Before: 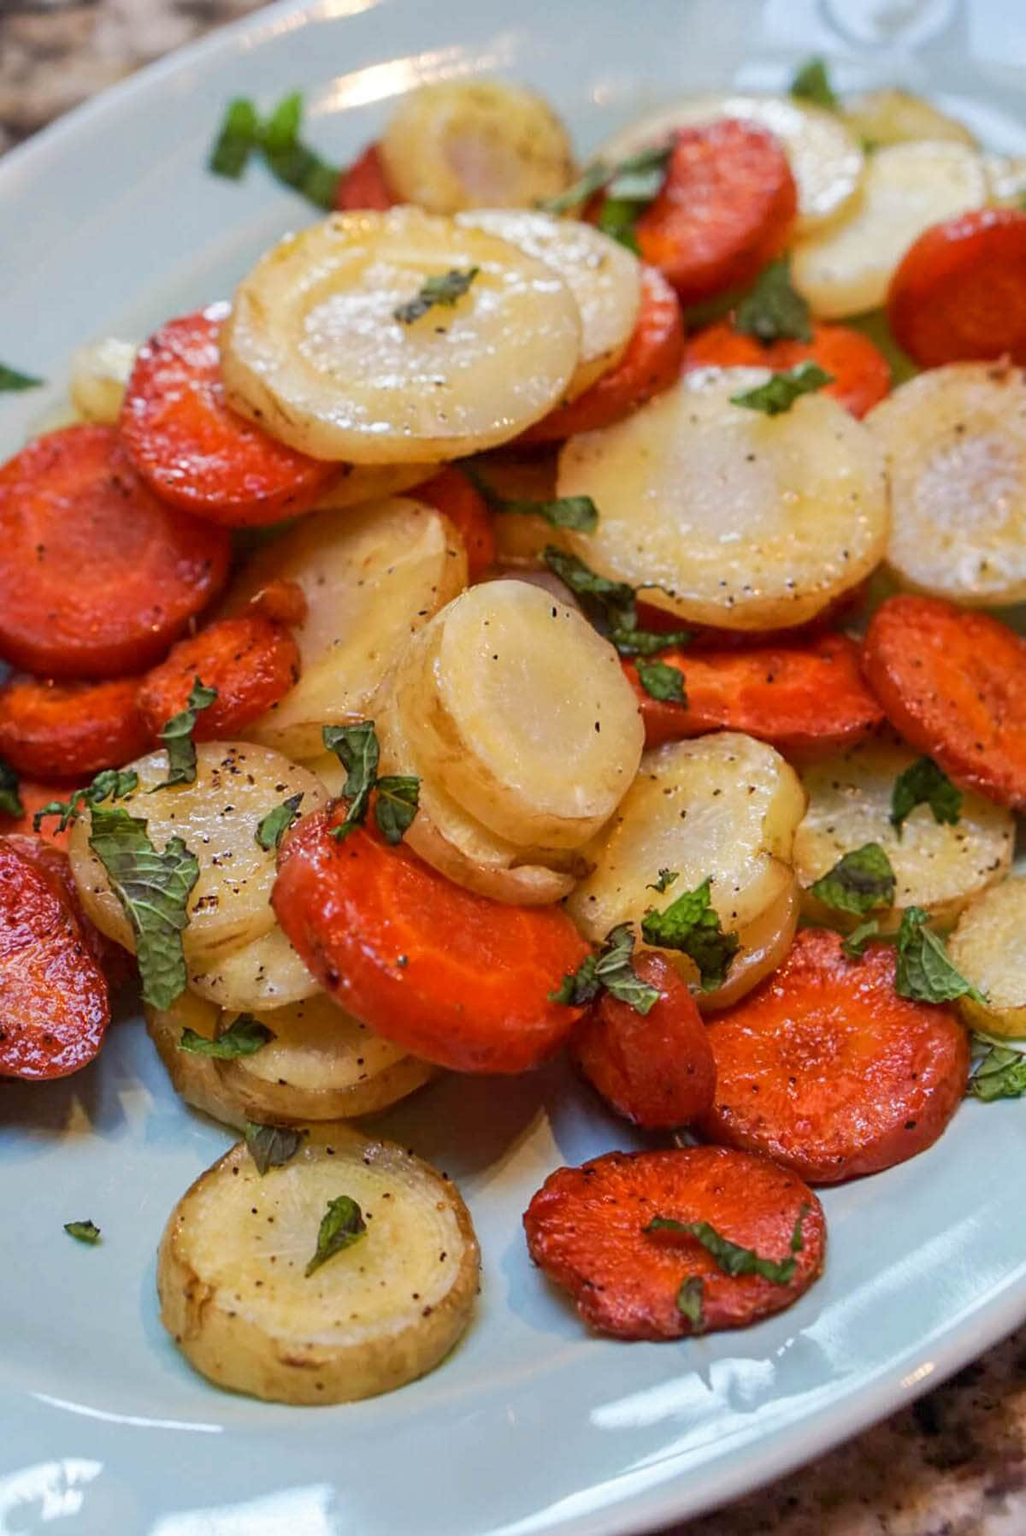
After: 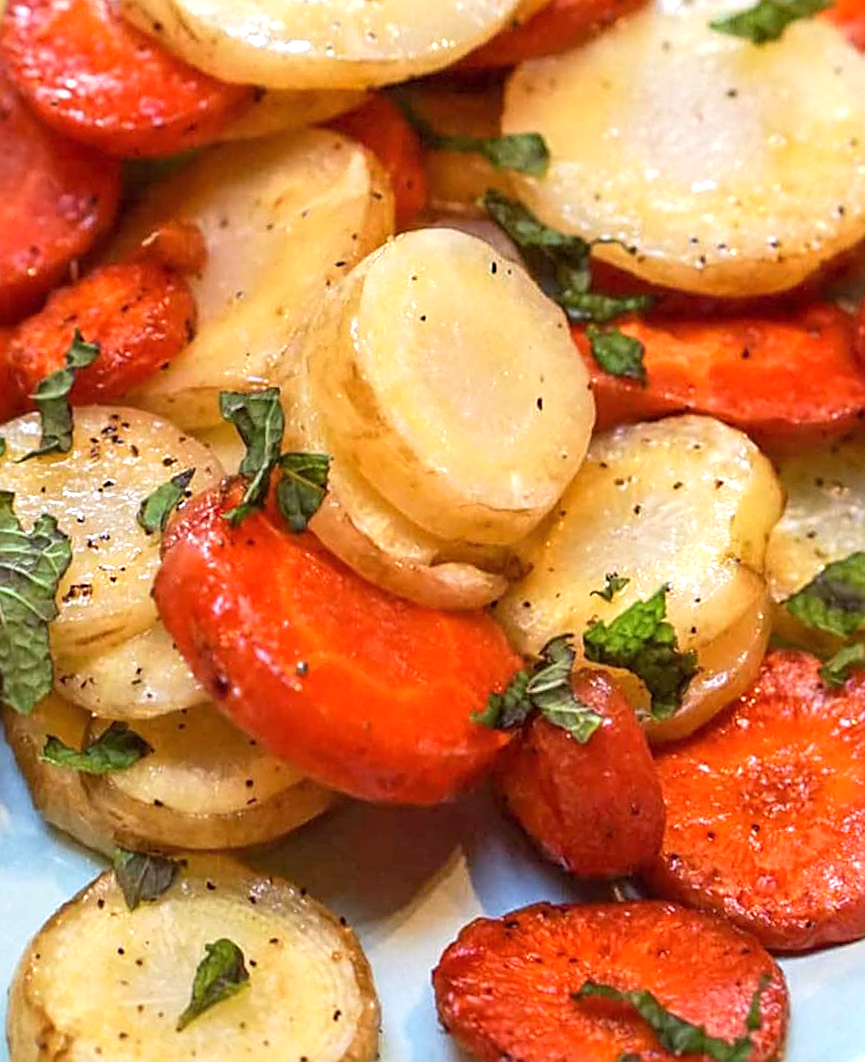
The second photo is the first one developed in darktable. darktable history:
crop and rotate: angle -3.37°, left 9.79%, top 20.73%, right 12.42%, bottom 11.82%
exposure: black level correction 0, exposure 0.7 EV, compensate highlight preservation false
sharpen: amount 0.478
rotate and perspective: rotation -1.32°, lens shift (horizontal) -0.031, crop left 0.015, crop right 0.985, crop top 0.047, crop bottom 0.982
